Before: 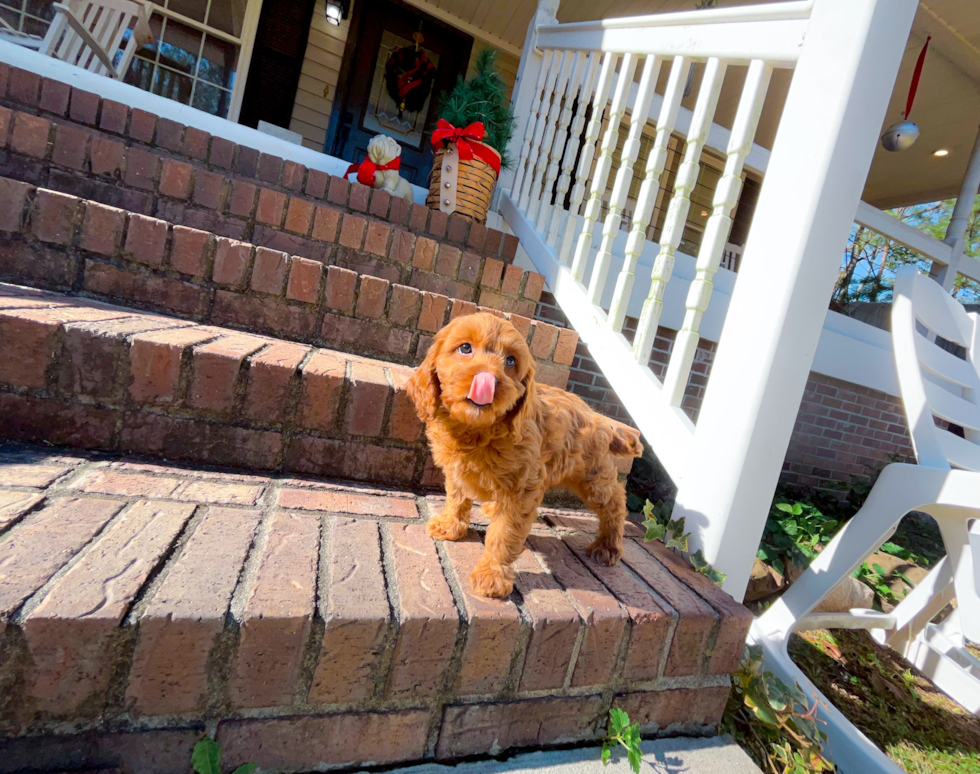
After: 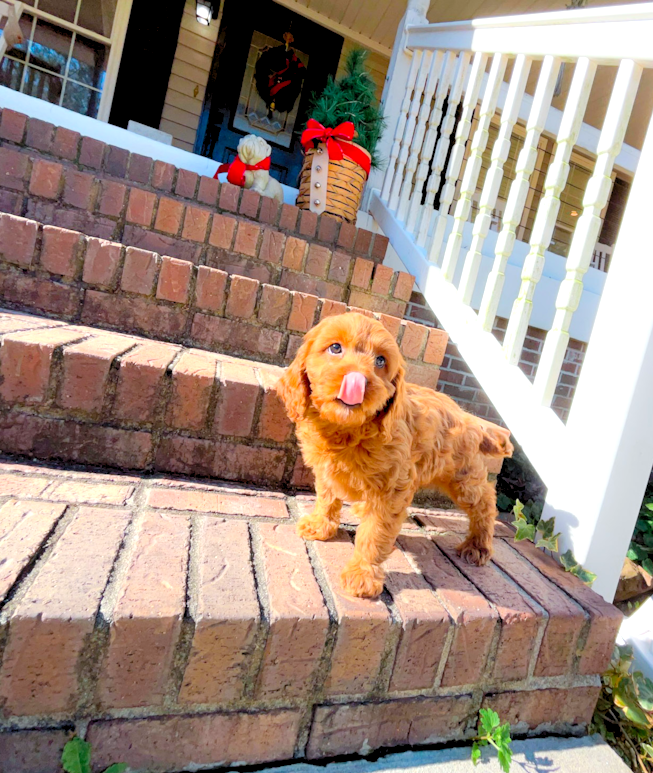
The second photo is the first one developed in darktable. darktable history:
crop and rotate: left 13.401%, right 19.926%
levels: levels [0.044, 0.416, 0.908]
